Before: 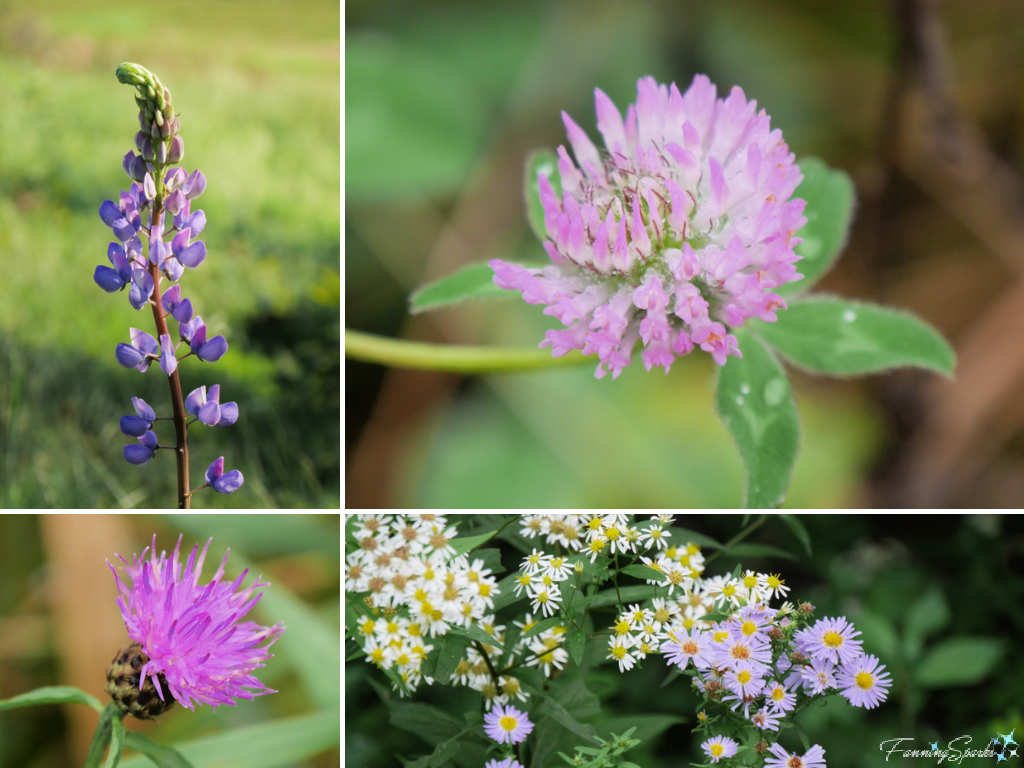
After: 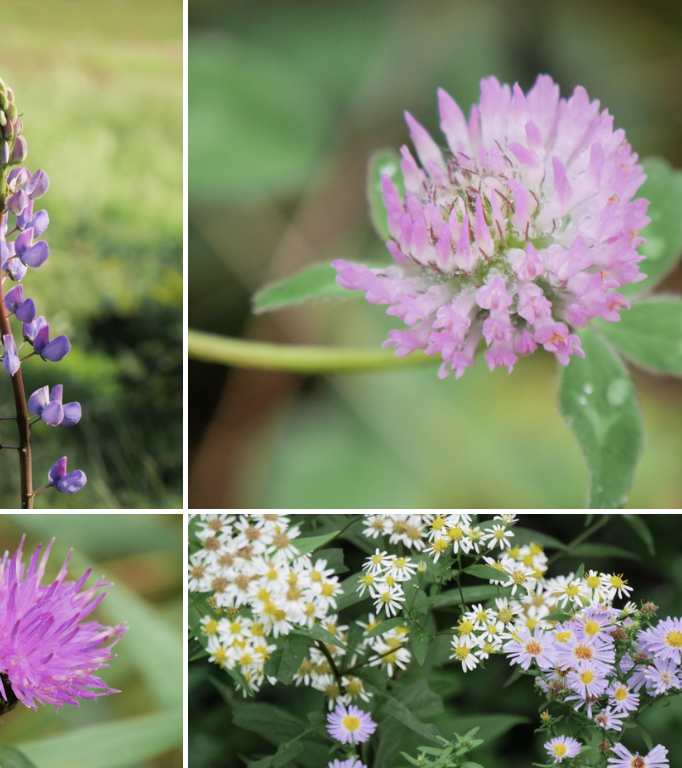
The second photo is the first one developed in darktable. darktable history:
contrast brightness saturation: saturation -0.17
crop: left 15.419%, right 17.914%
